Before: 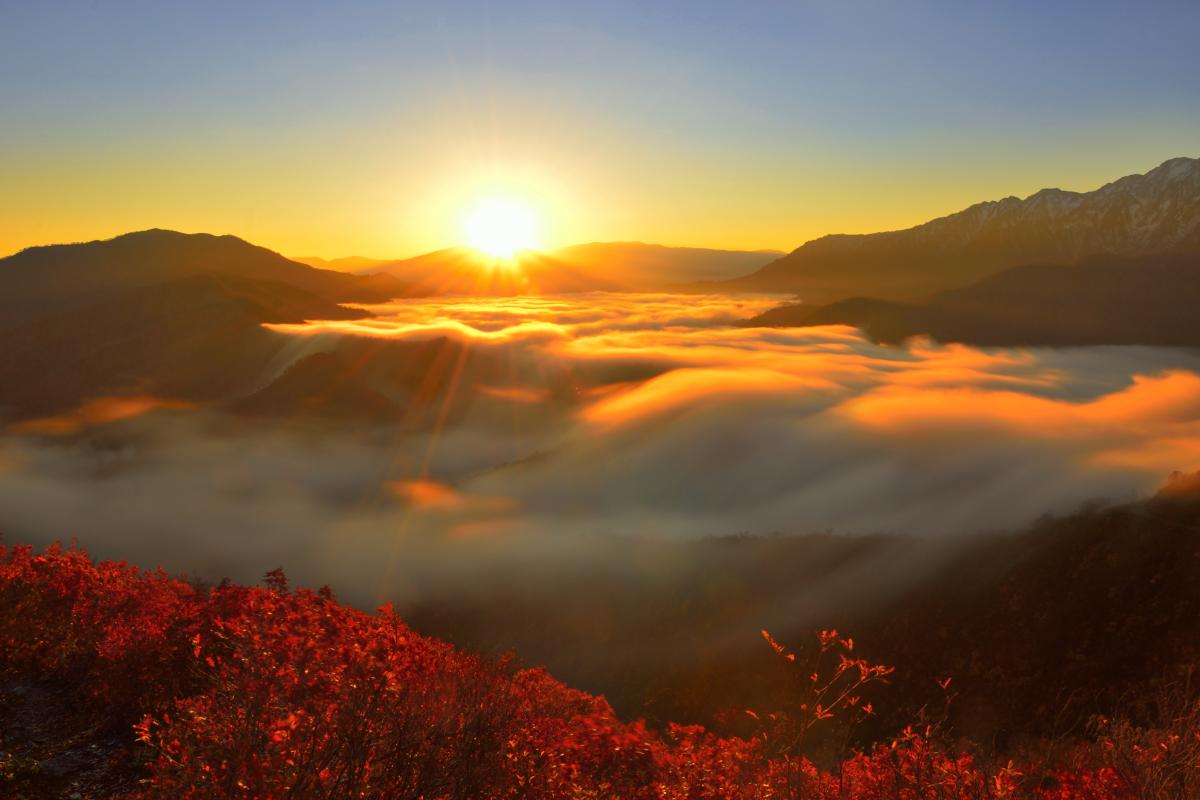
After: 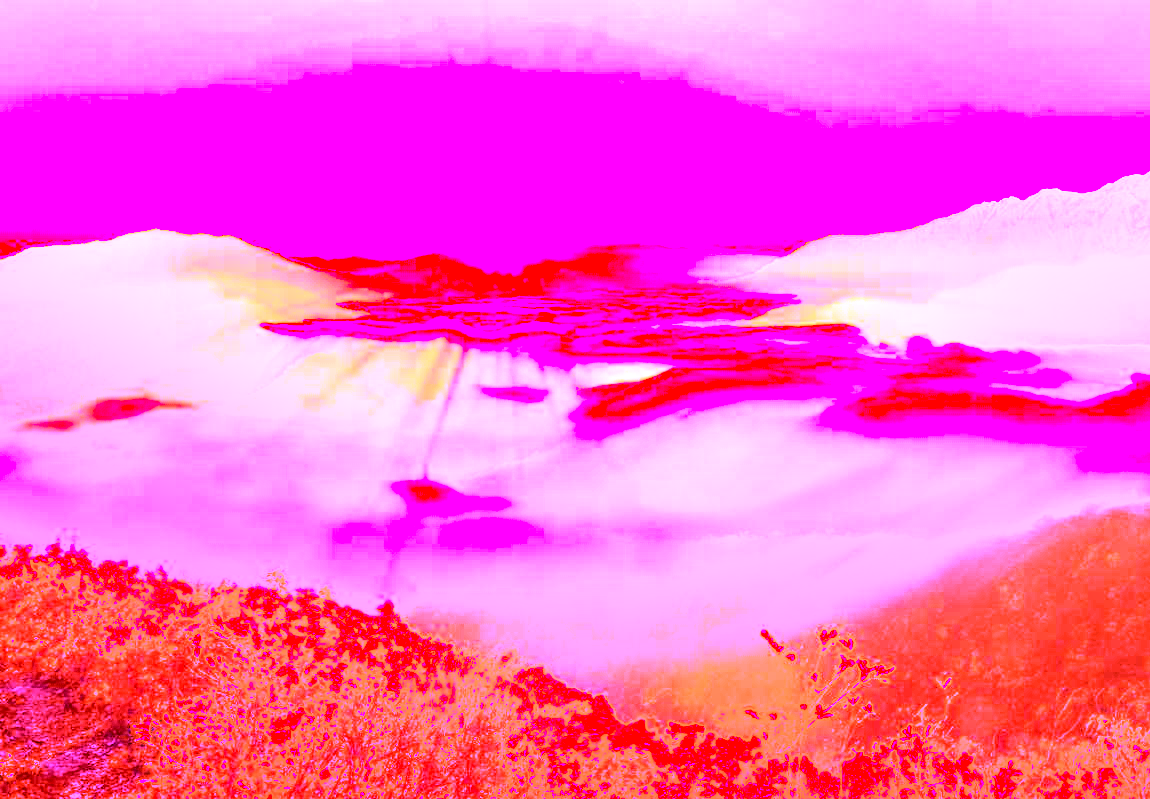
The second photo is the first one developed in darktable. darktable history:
white balance: red 8, blue 8
local contrast: highlights 59%, detail 145%
color balance: mode lift, gamma, gain (sRGB), lift [0.97, 1, 1, 1], gamma [1.03, 1, 1, 1]
crop: right 4.126%, bottom 0.031%
